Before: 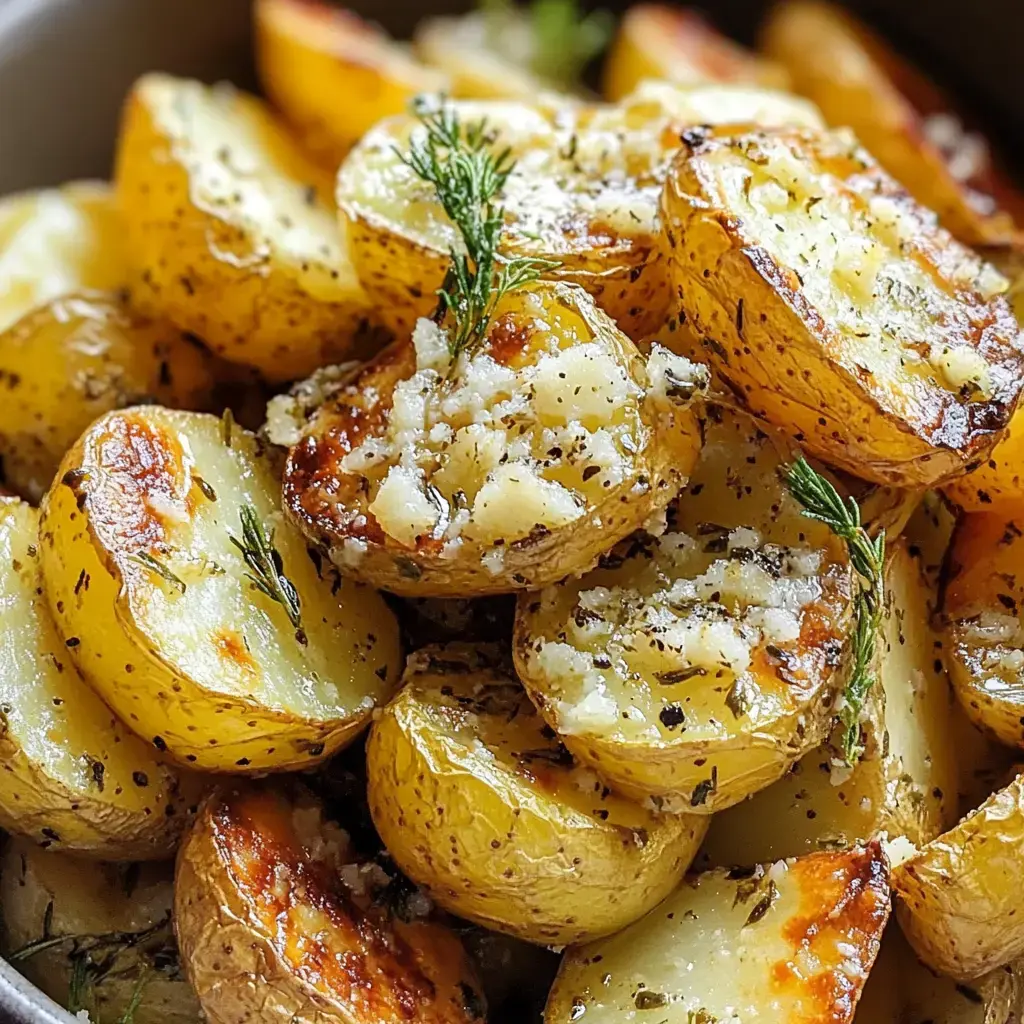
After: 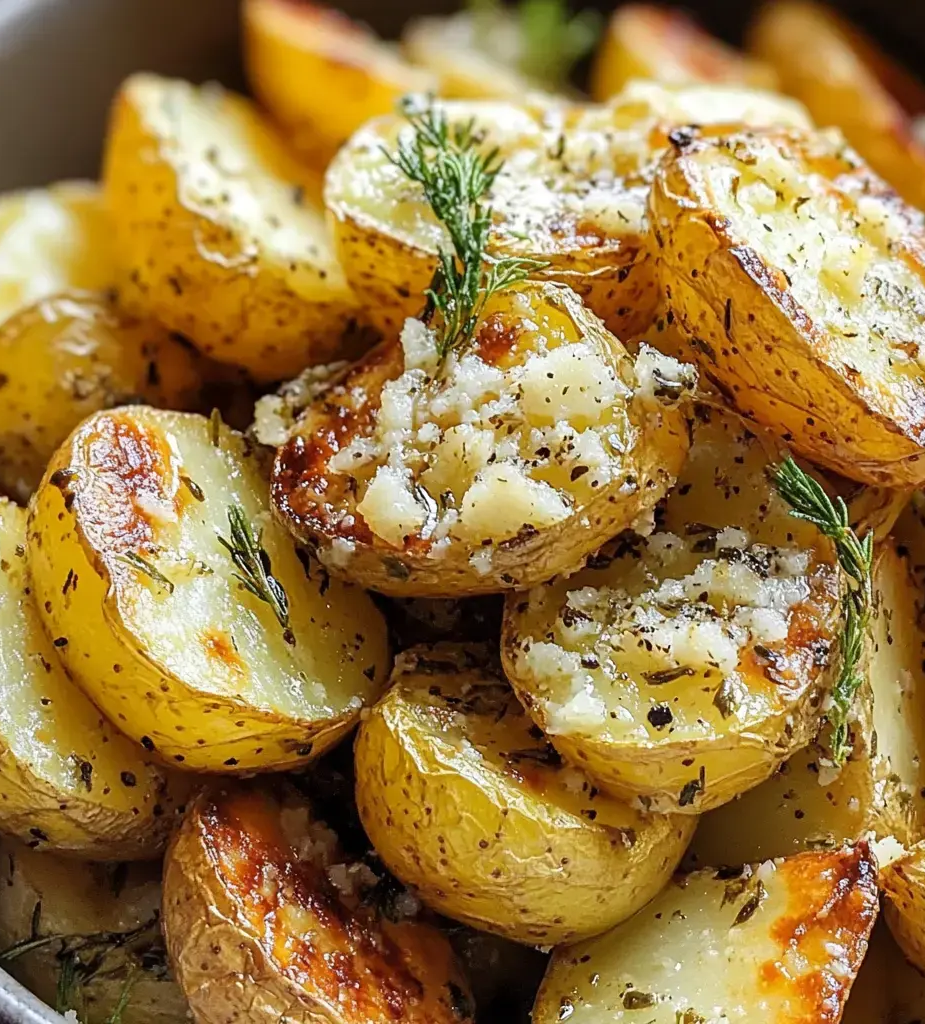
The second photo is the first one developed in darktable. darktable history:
crop and rotate: left 1.224%, right 8.423%
